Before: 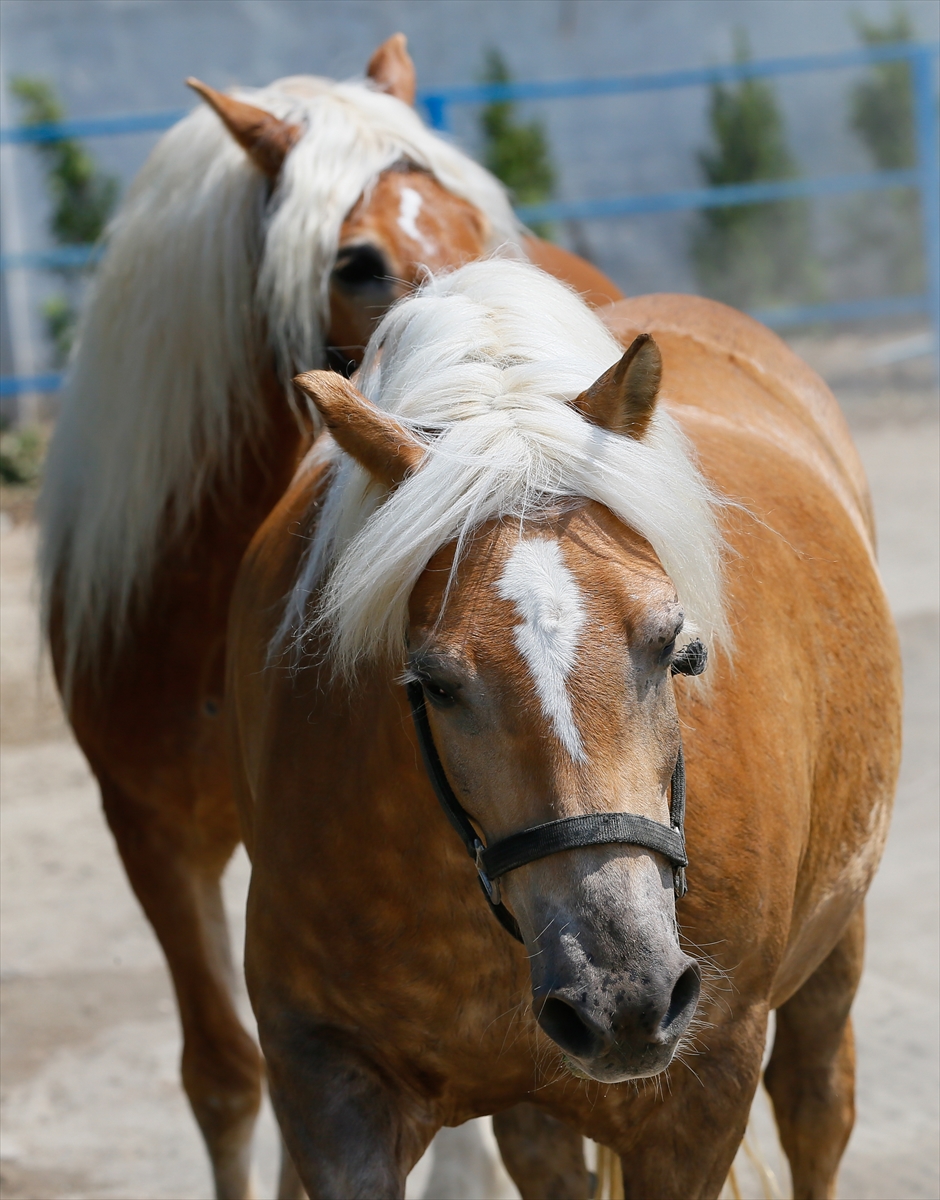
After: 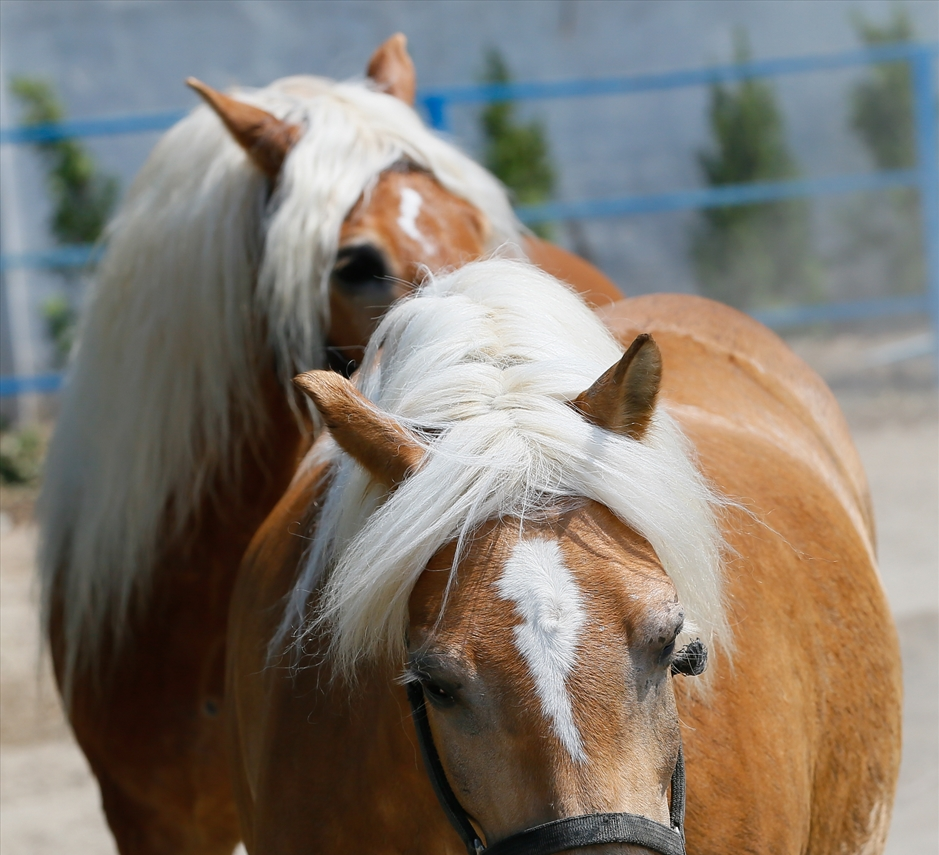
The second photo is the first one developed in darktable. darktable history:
crop: right 0.001%, bottom 28.714%
